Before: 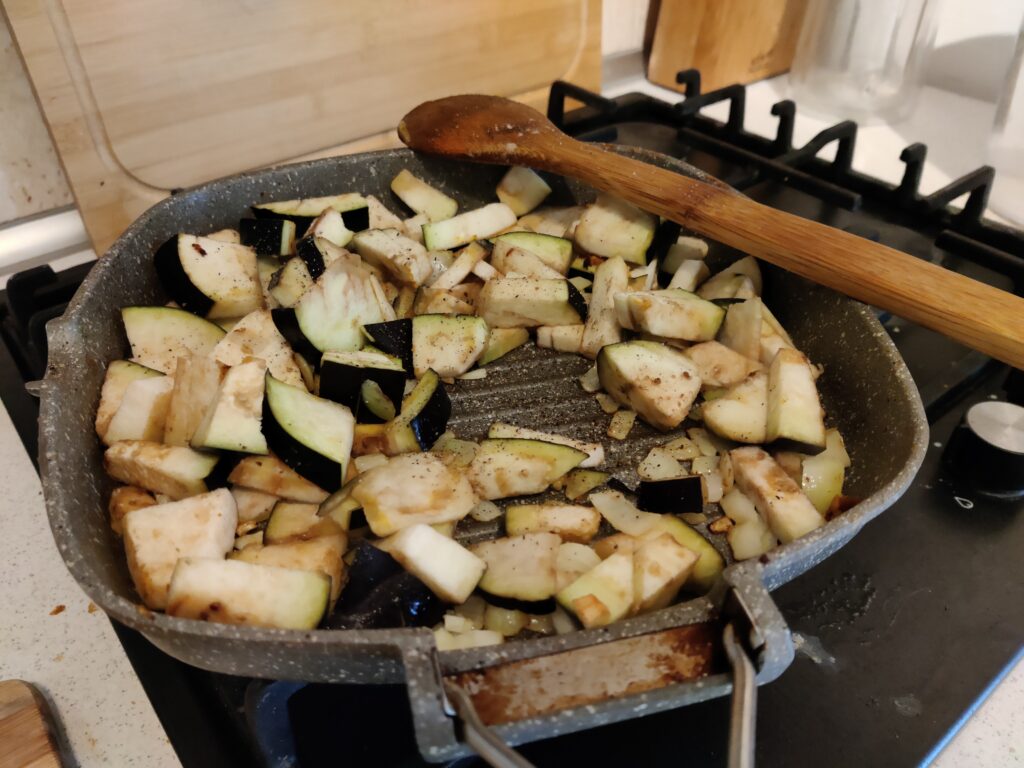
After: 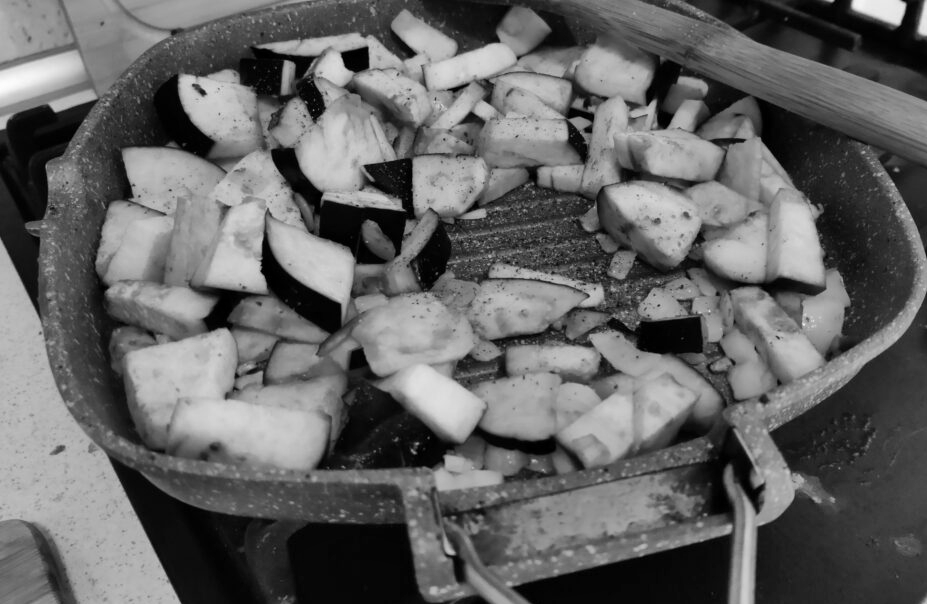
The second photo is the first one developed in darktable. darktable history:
shadows and highlights: highlights color adjustment 0%, low approximation 0.01, soften with gaussian
monochrome: size 1
crop: top 20.916%, right 9.437%, bottom 0.316%
